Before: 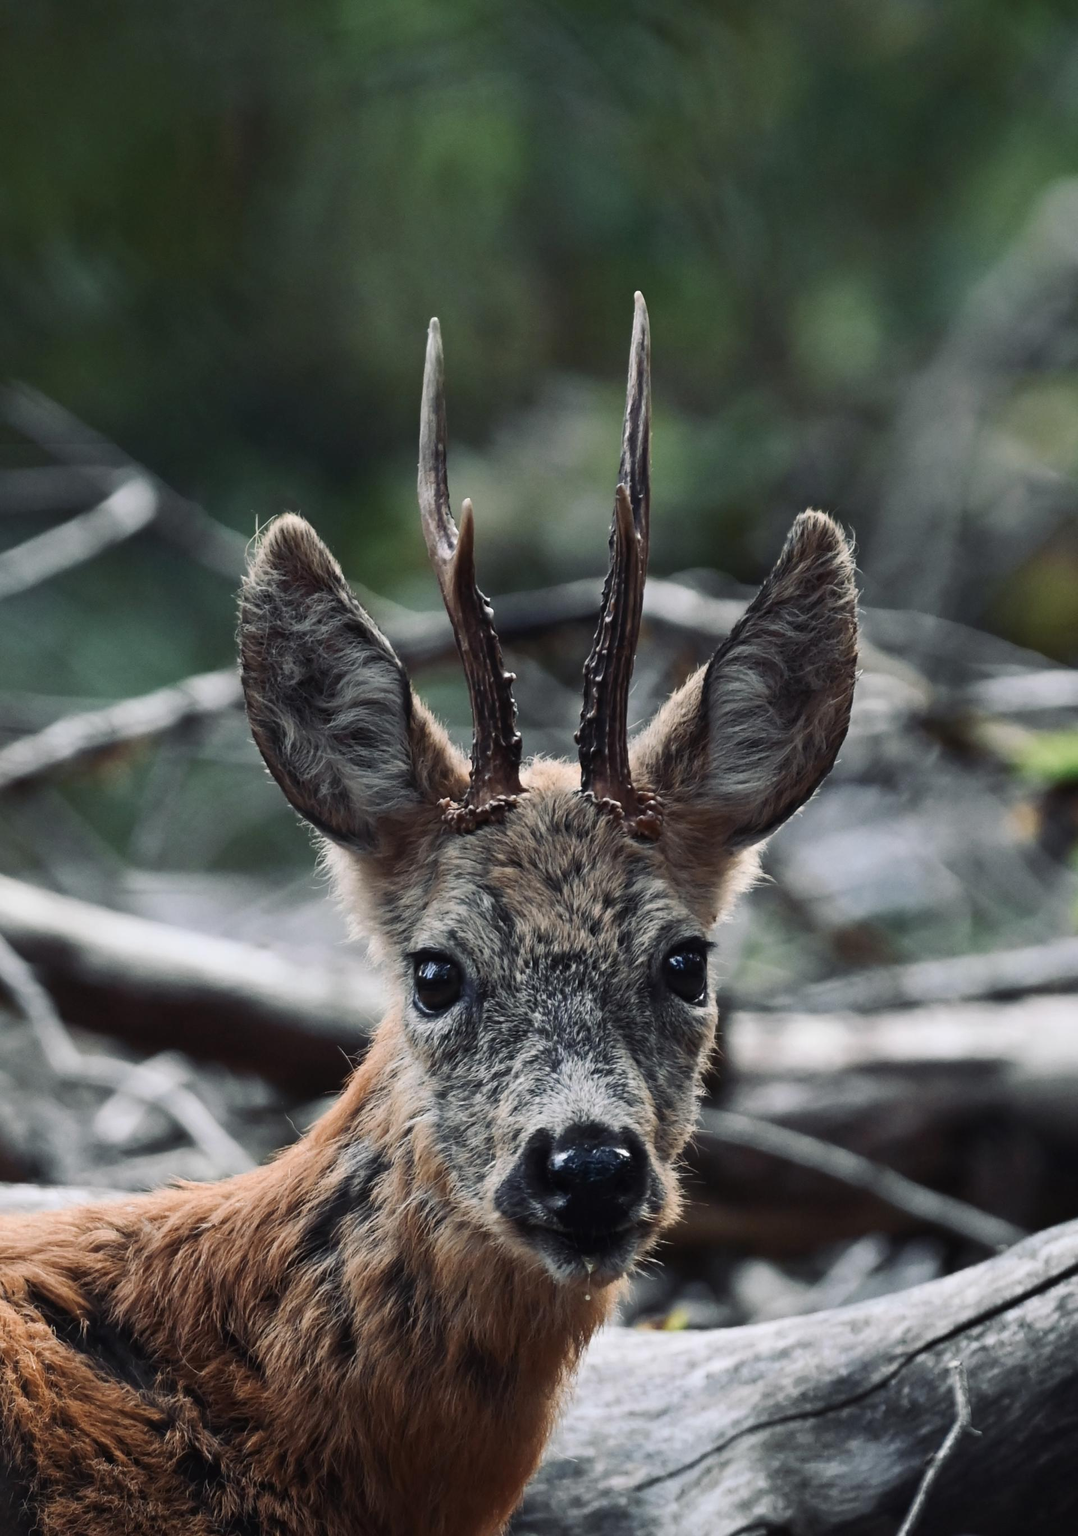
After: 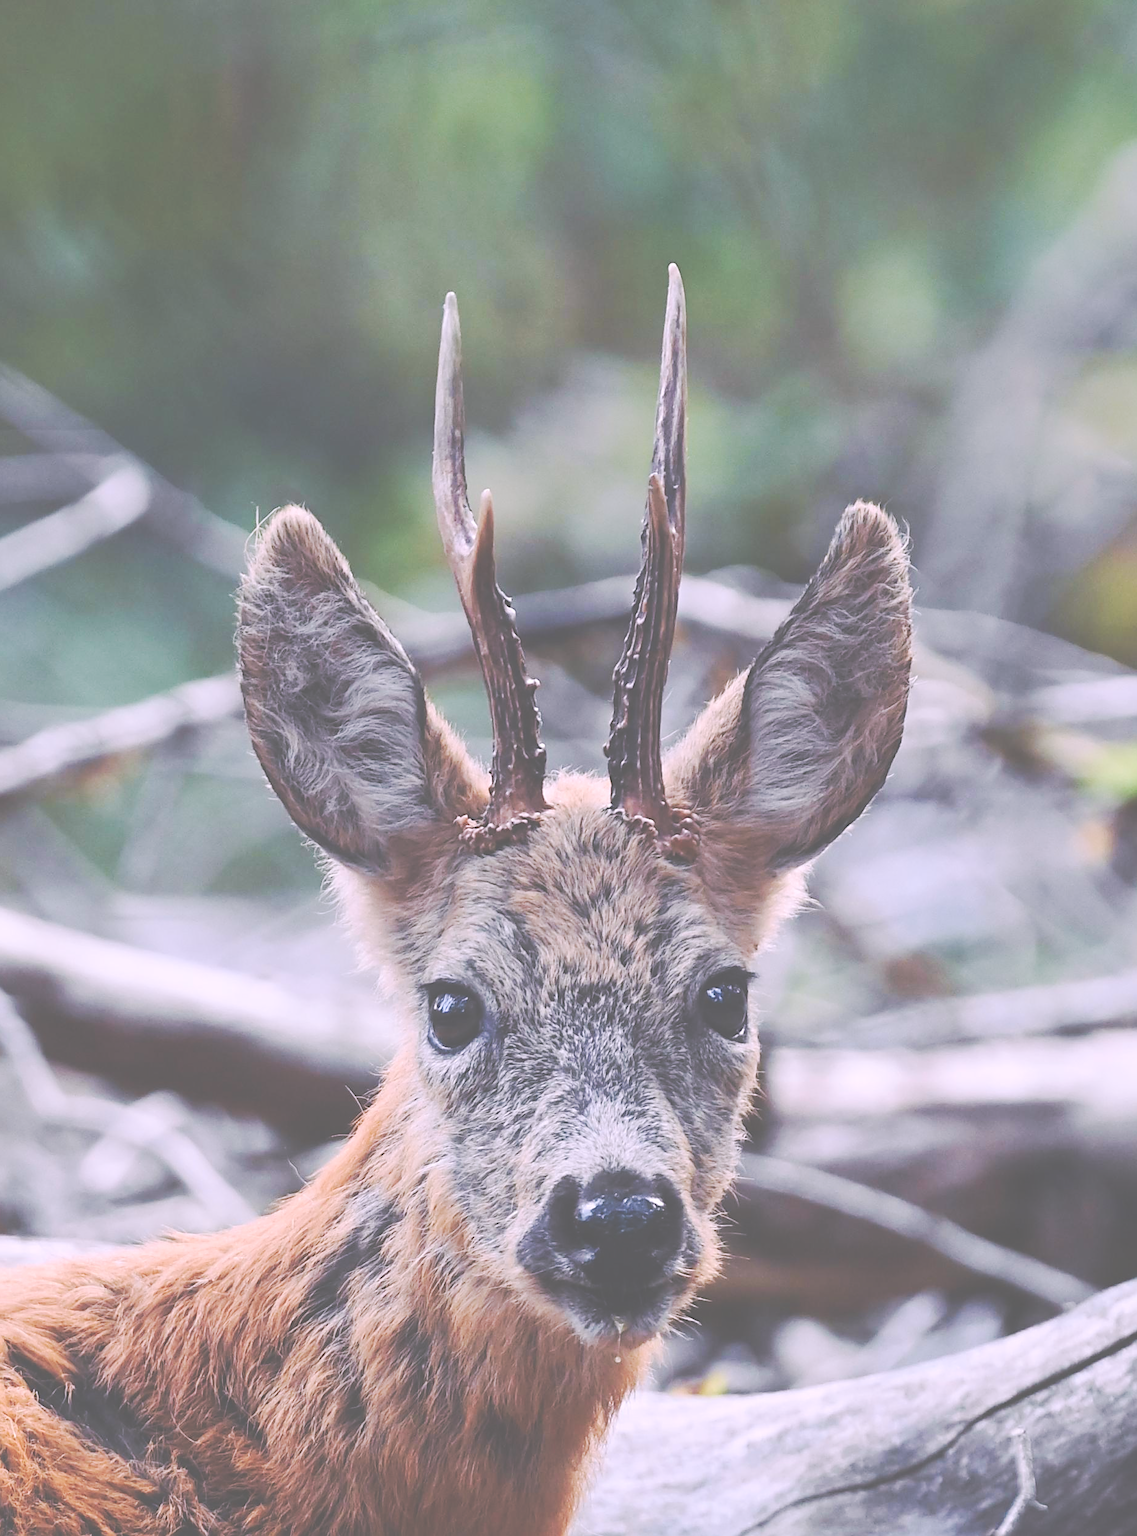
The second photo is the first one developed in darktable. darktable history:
sharpen: on, module defaults
rgb levels: levels [[0.027, 0.429, 0.996], [0, 0.5, 1], [0, 0.5, 1]]
white balance: red 1.066, blue 1.119
crop: left 1.964%, top 3.251%, right 1.122%, bottom 4.933%
velvia: on, module defaults
tone curve: curves: ch0 [(0, 0) (0.003, 0.062) (0.011, 0.07) (0.025, 0.083) (0.044, 0.094) (0.069, 0.105) (0.1, 0.117) (0.136, 0.136) (0.177, 0.164) (0.224, 0.201) (0.277, 0.256) (0.335, 0.335) (0.399, 0.424) (0.468, 0.529) (0.543, 0.641) (0.623, 0.725) (0.709, 0.787) (0.801, 0.849) (0.898, 0.917) (1, 1)], preserve colors none
exposure: black level correction -0.062, exposure -0.05 EV, compensate highlight preservation false
